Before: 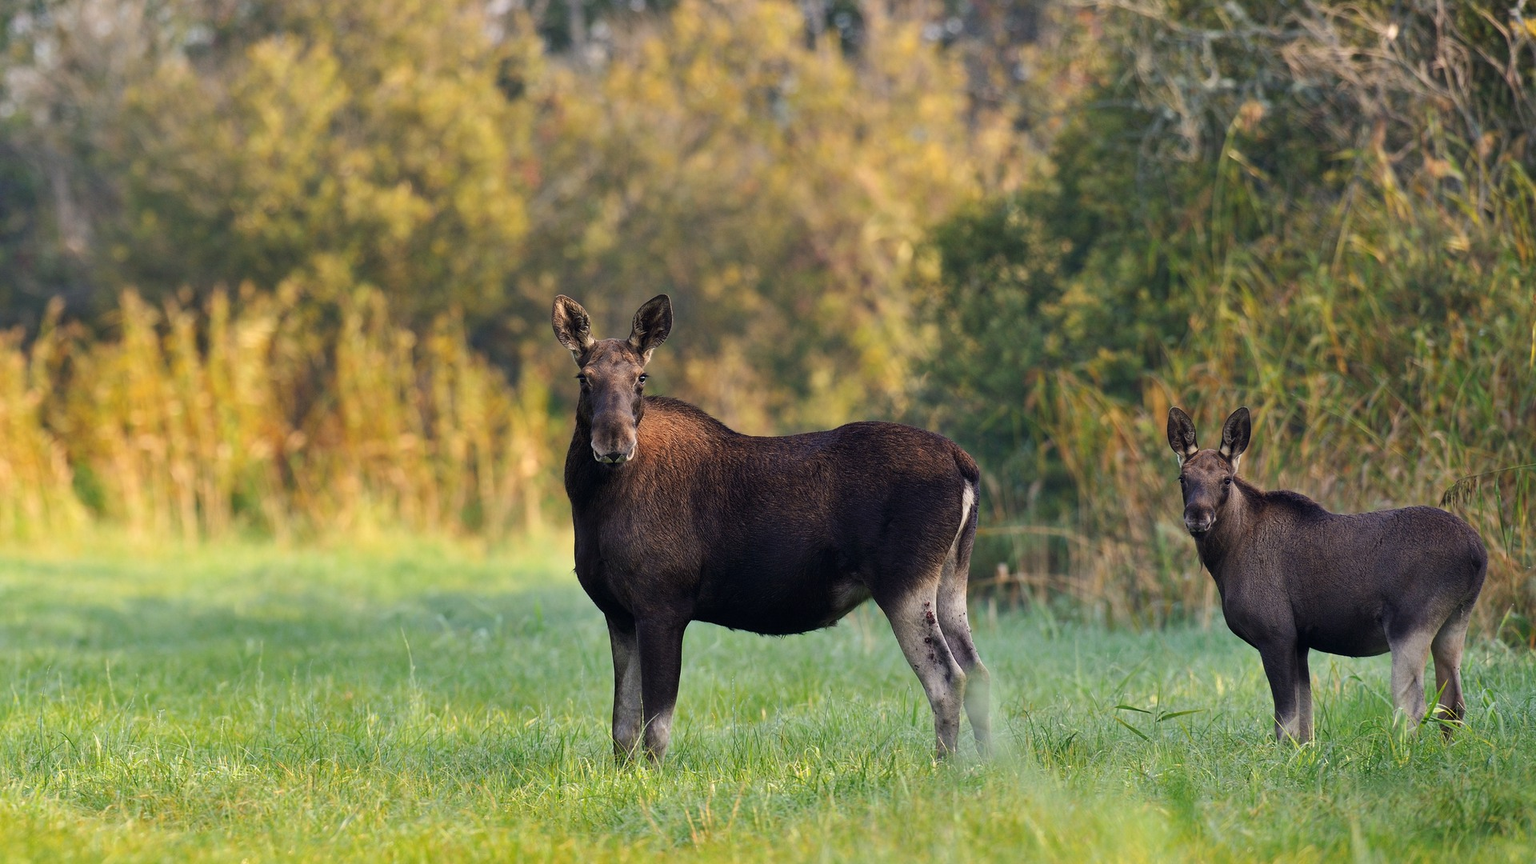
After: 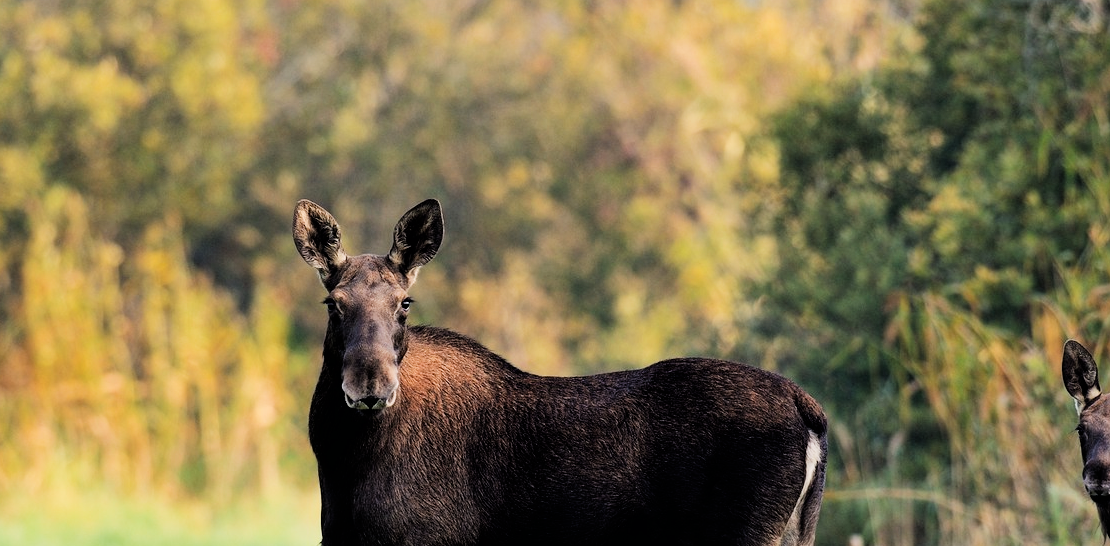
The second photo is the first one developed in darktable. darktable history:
crop: left 20.724%, top 15.686%, right 21.428%, bottom 33.724%
exposure: black level correction 0.001, exposure 0.499 EV, compensate exposure bias true, compensate highlight preservation false
filmic rgb: black relative exposure -5.07 EV, white relative exposure 3.97 EV, hardness 2.88, contrast 1.299, highlights saturation mix -29.34%
